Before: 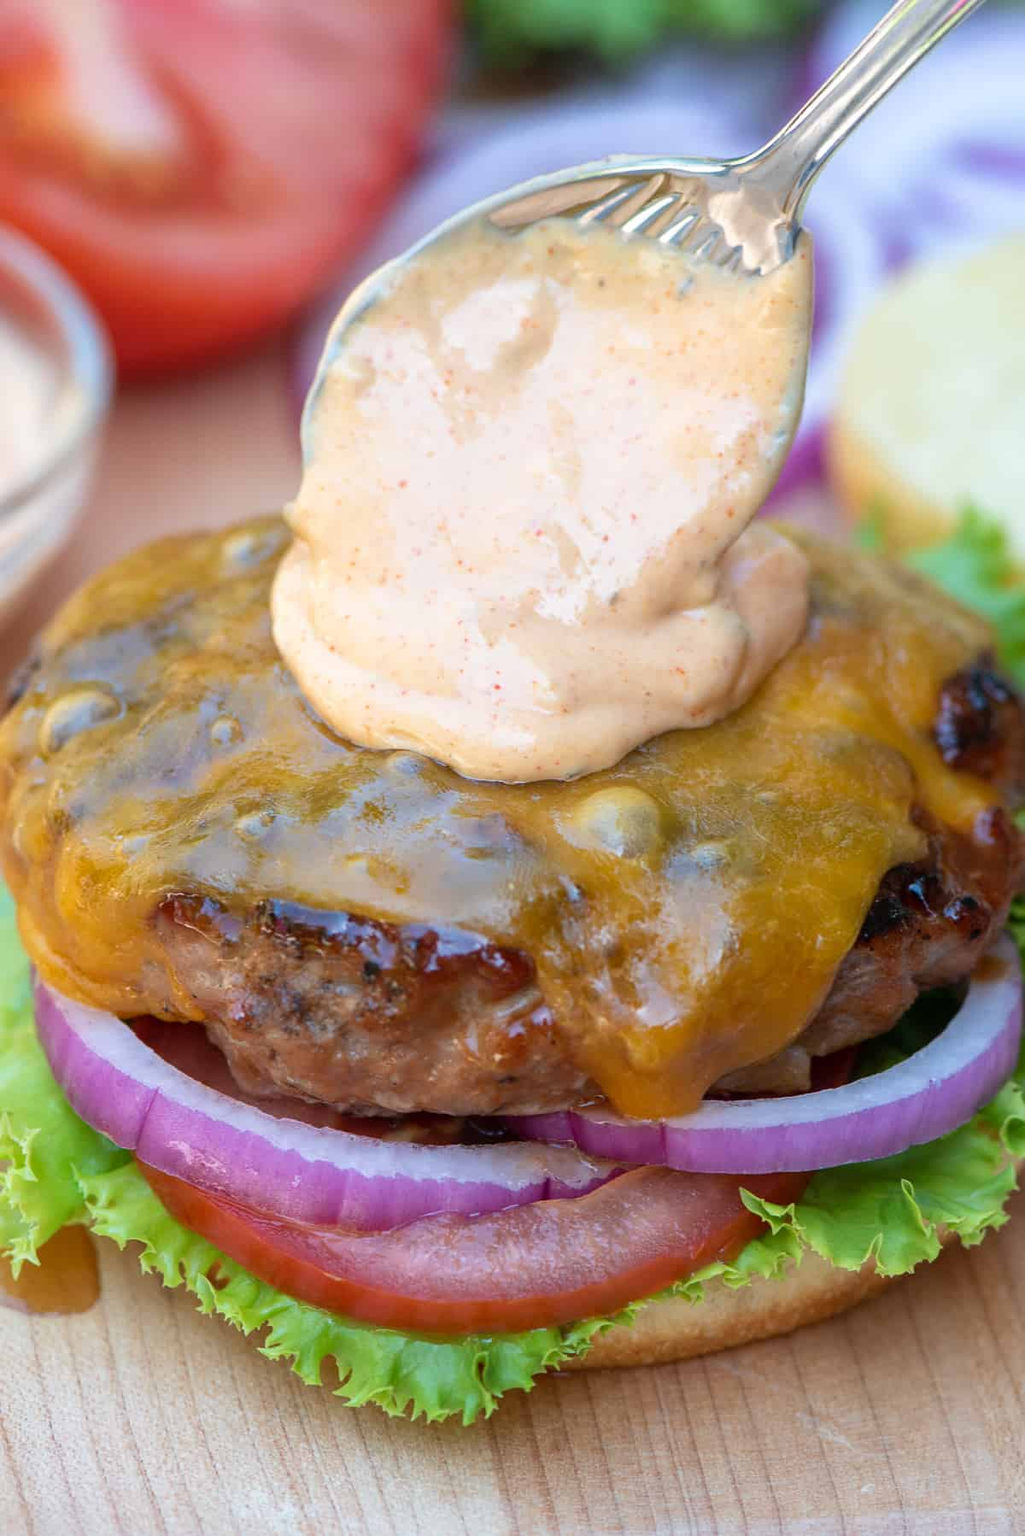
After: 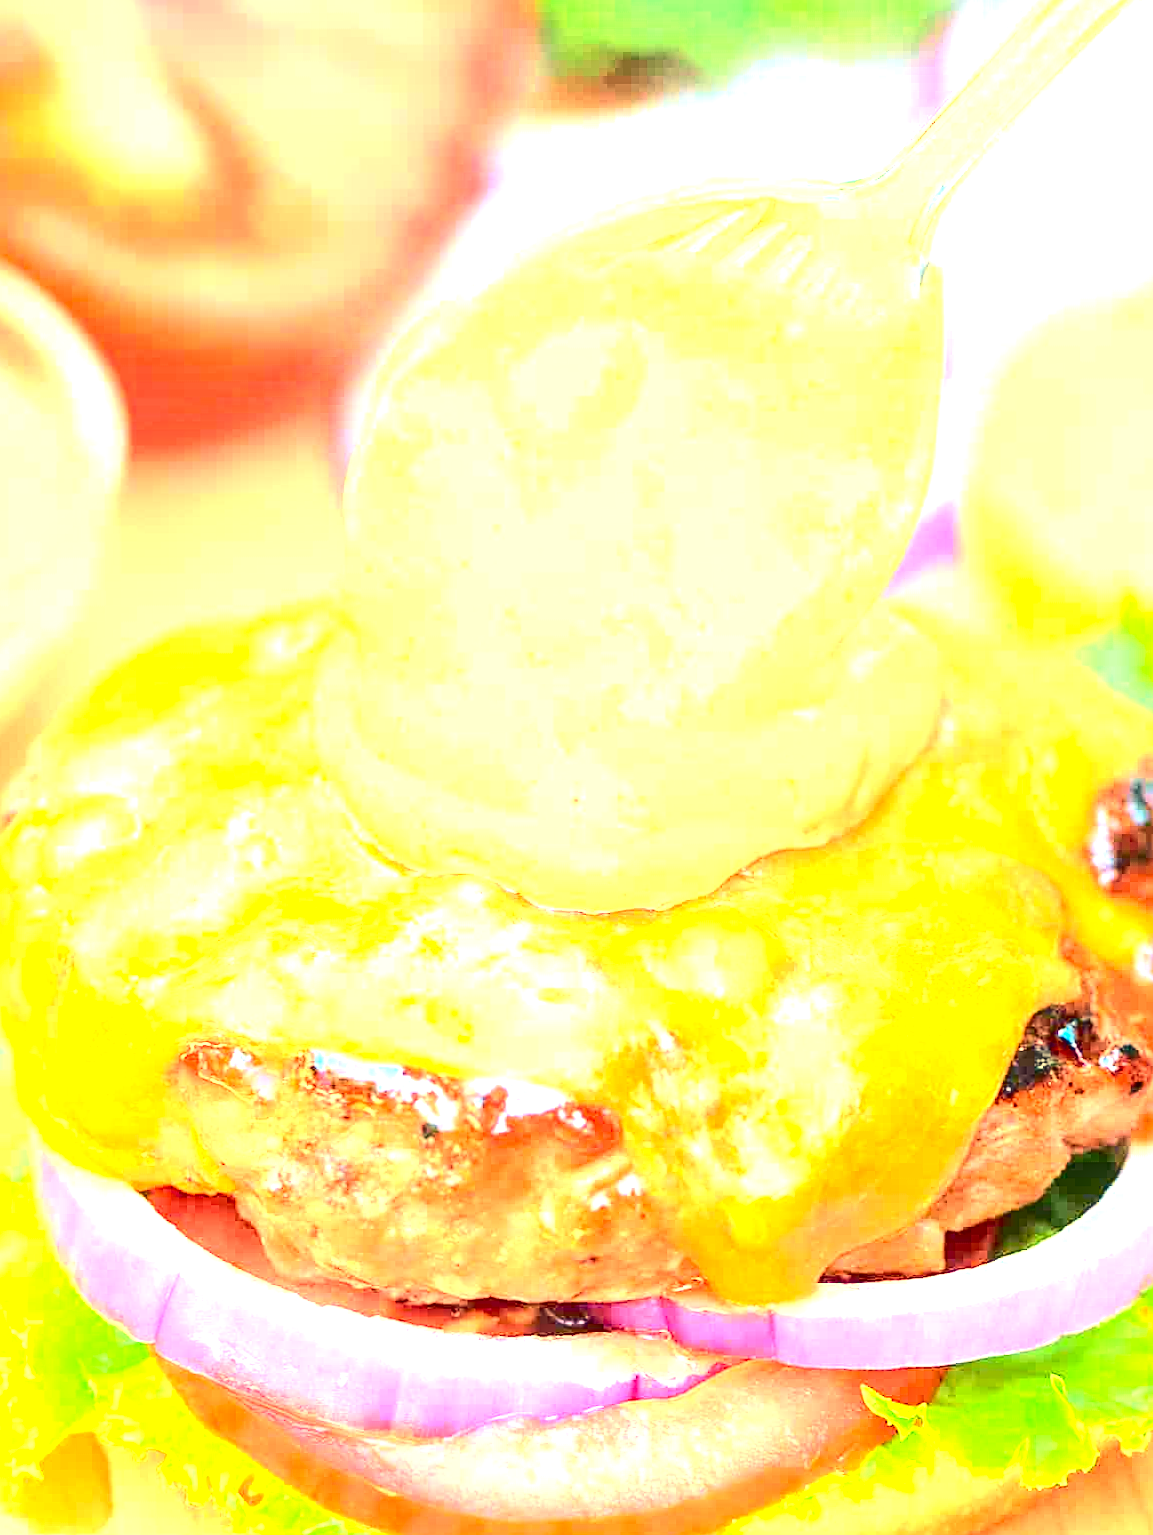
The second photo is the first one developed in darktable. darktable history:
crop and rotate: angle 0.2°, left 0.275%, right 3.127%, bottom 14.18%
exposure: exposure 3 EV, compensate highlight preservation false
sharpen: on, module defaults
tone curve: curves: ch0 [(0, 0.014) (0.12, 0.096) (0.386, 0.49) (0.54, 0.684) (0.751, 0.855) (0.89, 0.943) (0.998, 0.989)]; ch1 [(0, 0) (0.133, 0.099) (0.437, 0.41) (0.5, 0.5) (0.517, 0.536) (0.548, 0.575) (0.582, 0.631) (0.627, 0.688) (0.836, 0.868) (1, 1)]; ch2 [(0, 0) (0.374, 0.341) (0.456, 0.443) (0.478, 0.49) (0.501, 0.5) (0.528, 0.538) (0.55, 0.6) (0.572, 0.63) (0.702, 0.765) (1, 1)], color space Lab, independent channels, preserve colors none
white balance: red 1.08, blue 0.791
tone equalizer: -8 EV -0.417 EV, -7 EV -0.389 EV, -6 EV -0.333 EV, -5 EV -0.222 EV, -3 EV 0.222 EV, -2 EV 0.333 EV, -1 EV 0.389 EV, +0 EV 0.417 EV, edges refinement/feathering 500, mask exposure compensation -1.57 EV, preserve details no
local contrast: on, module defaults
